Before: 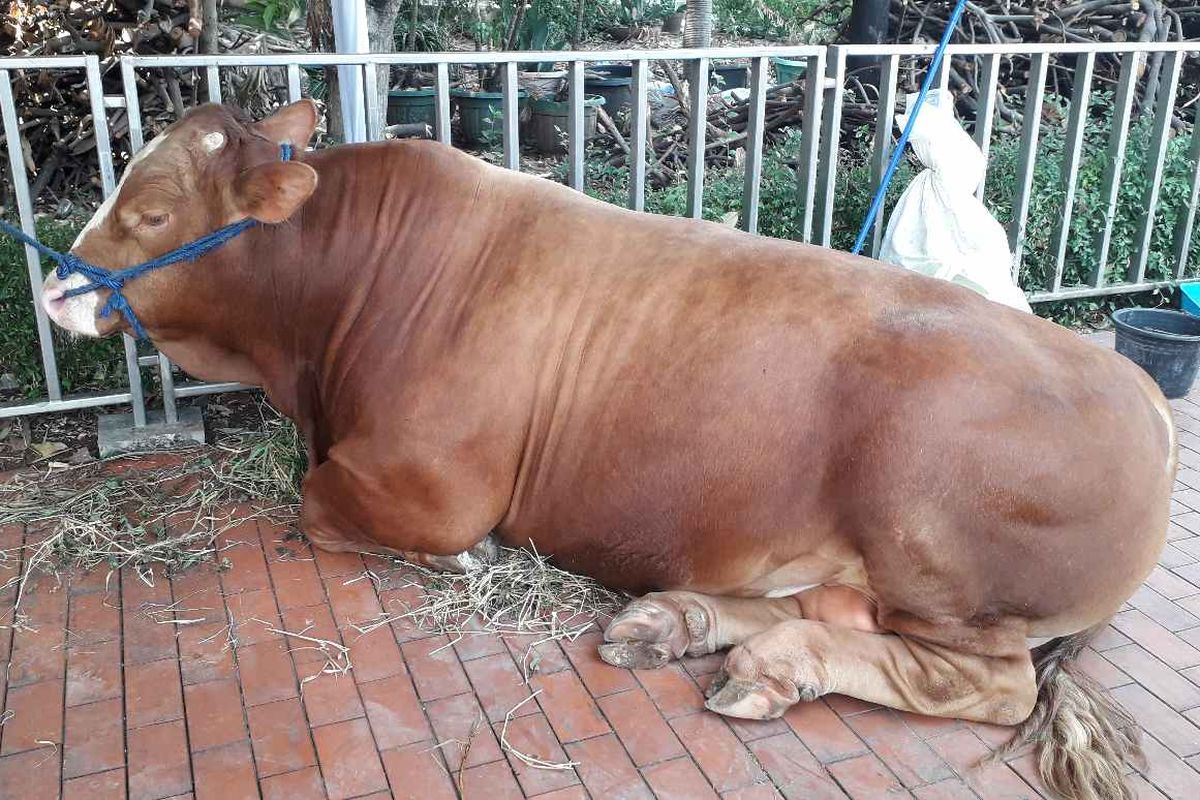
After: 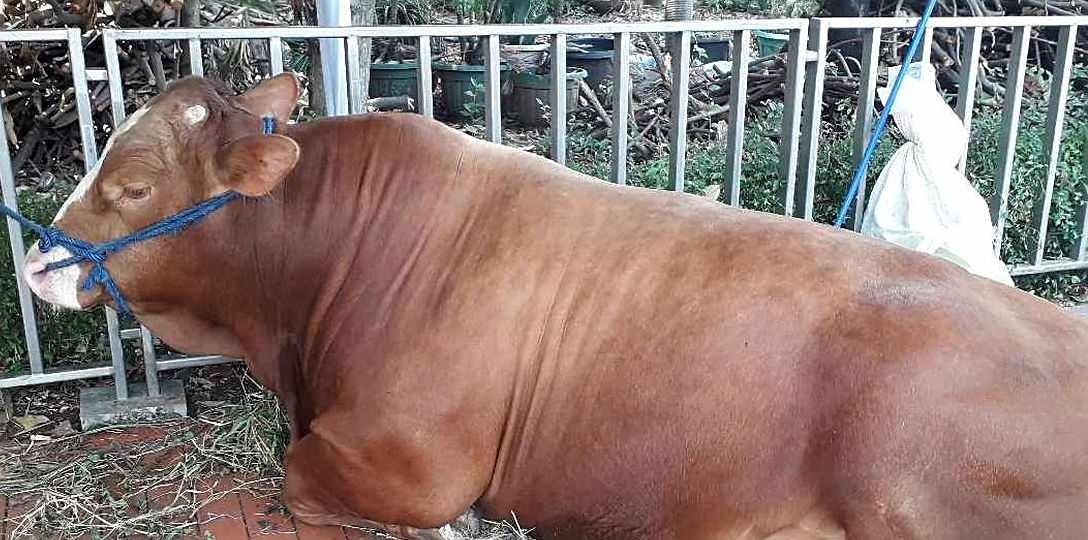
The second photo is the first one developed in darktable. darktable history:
sharpen: on, module defaults
crop: left 1.509%, top 3.452%, right 7.696%, bottom 28.452%
